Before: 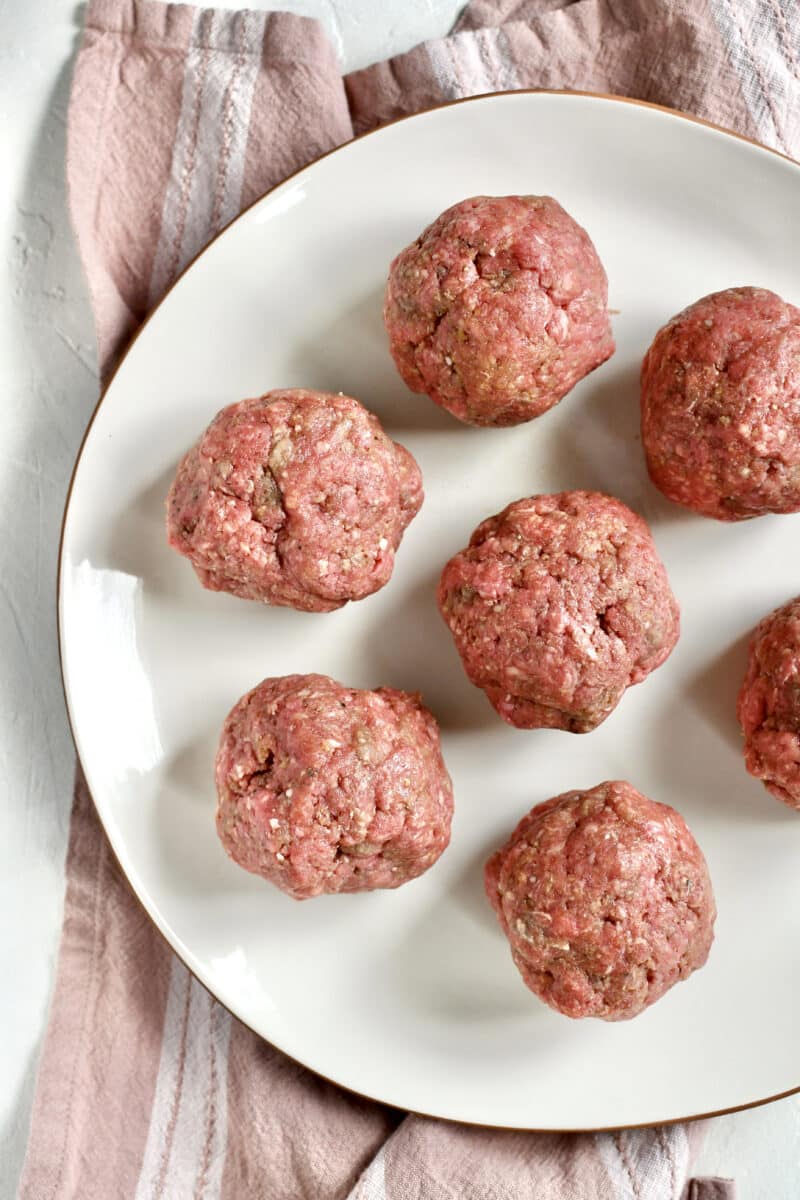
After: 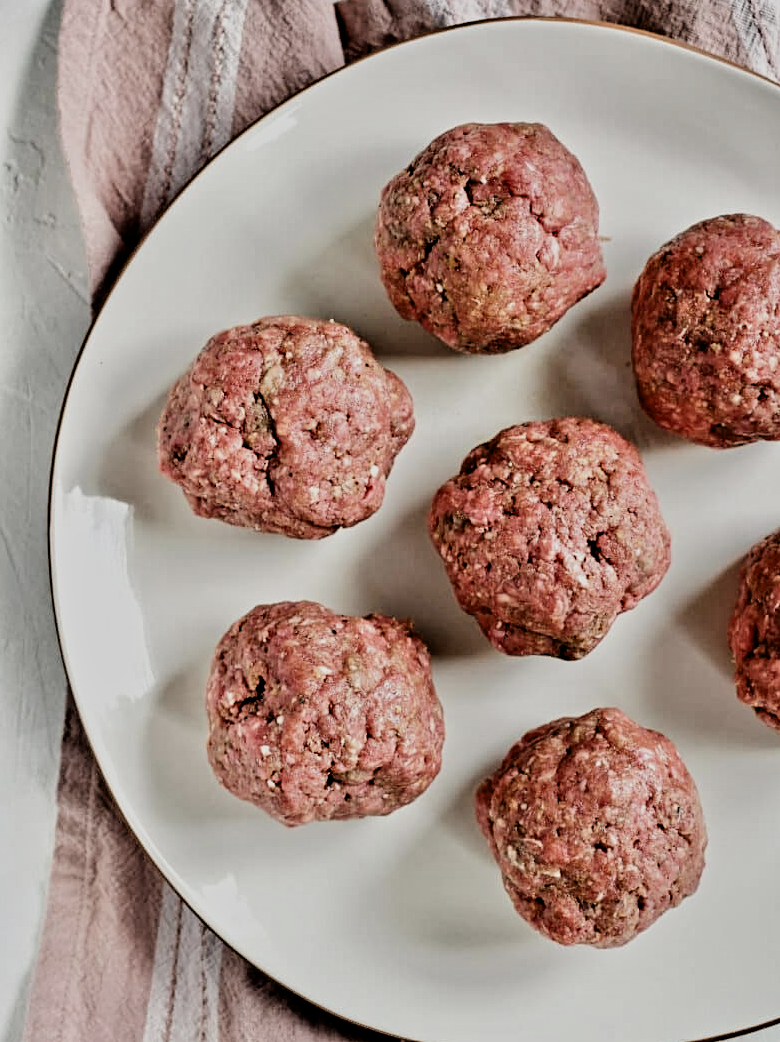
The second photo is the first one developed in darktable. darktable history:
crop: left 1.158%, top 6.124%, right 1.316%, bottom 6.96%
filmic rgb: black relative exposure -5.11 EV, white relative exposure 3.97 EV, hardness 2.9, contrast 1.296
contrast equalizer: octaves 7, y [[0.5, 0.542, 0.583, 0.625, 0.667, 0.708], [0.5 ×6], [0.5 ×6], [0 ×6], [0 ×6]]
exposure: compensate exposure bias true, compensate highlight preservation false
tone equalizer: -8 EV -0.001 EV, -7 EV 0.004 EV, -6 EV -0.018 EV, -5 EV 0.013 EV, -4 EV -0.021 EV, -3 EV 0.004 EV, -2 EV -0.055 EV, -1 EV -0.293 EV, +0 EV -0.595 EV, smoothing diameter 24.93%, edges refinement/feathering 10.66, preserve details guided filter
